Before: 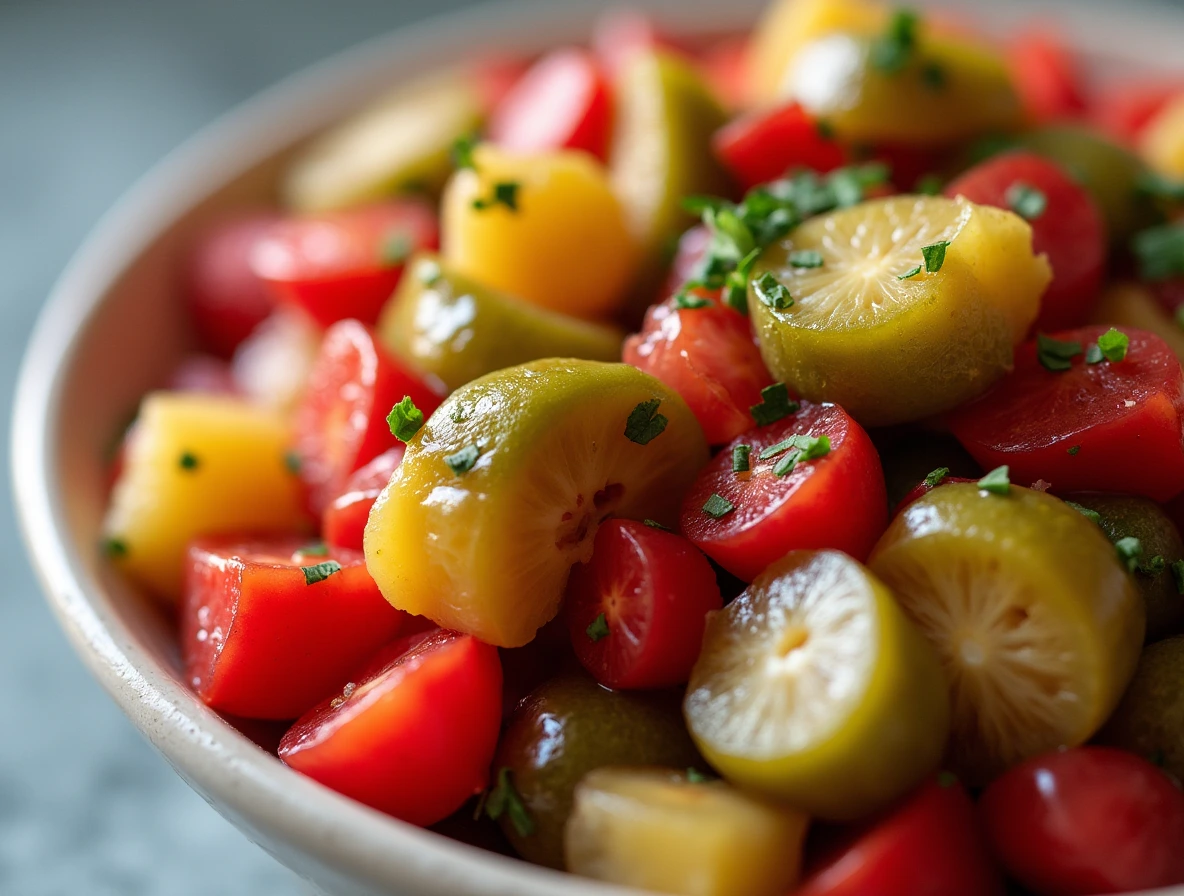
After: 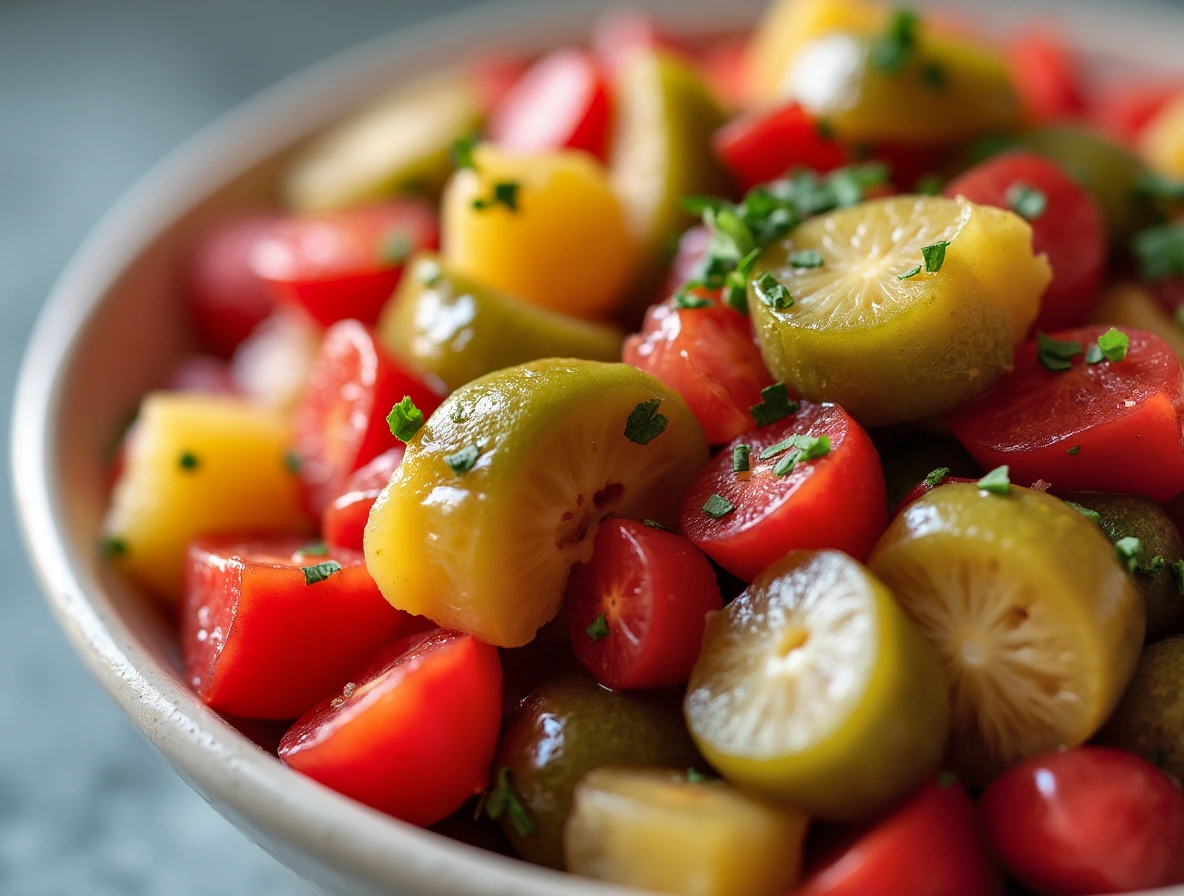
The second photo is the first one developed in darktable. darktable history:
shadows and highlights: shadows 58.39, soften with gaussian
